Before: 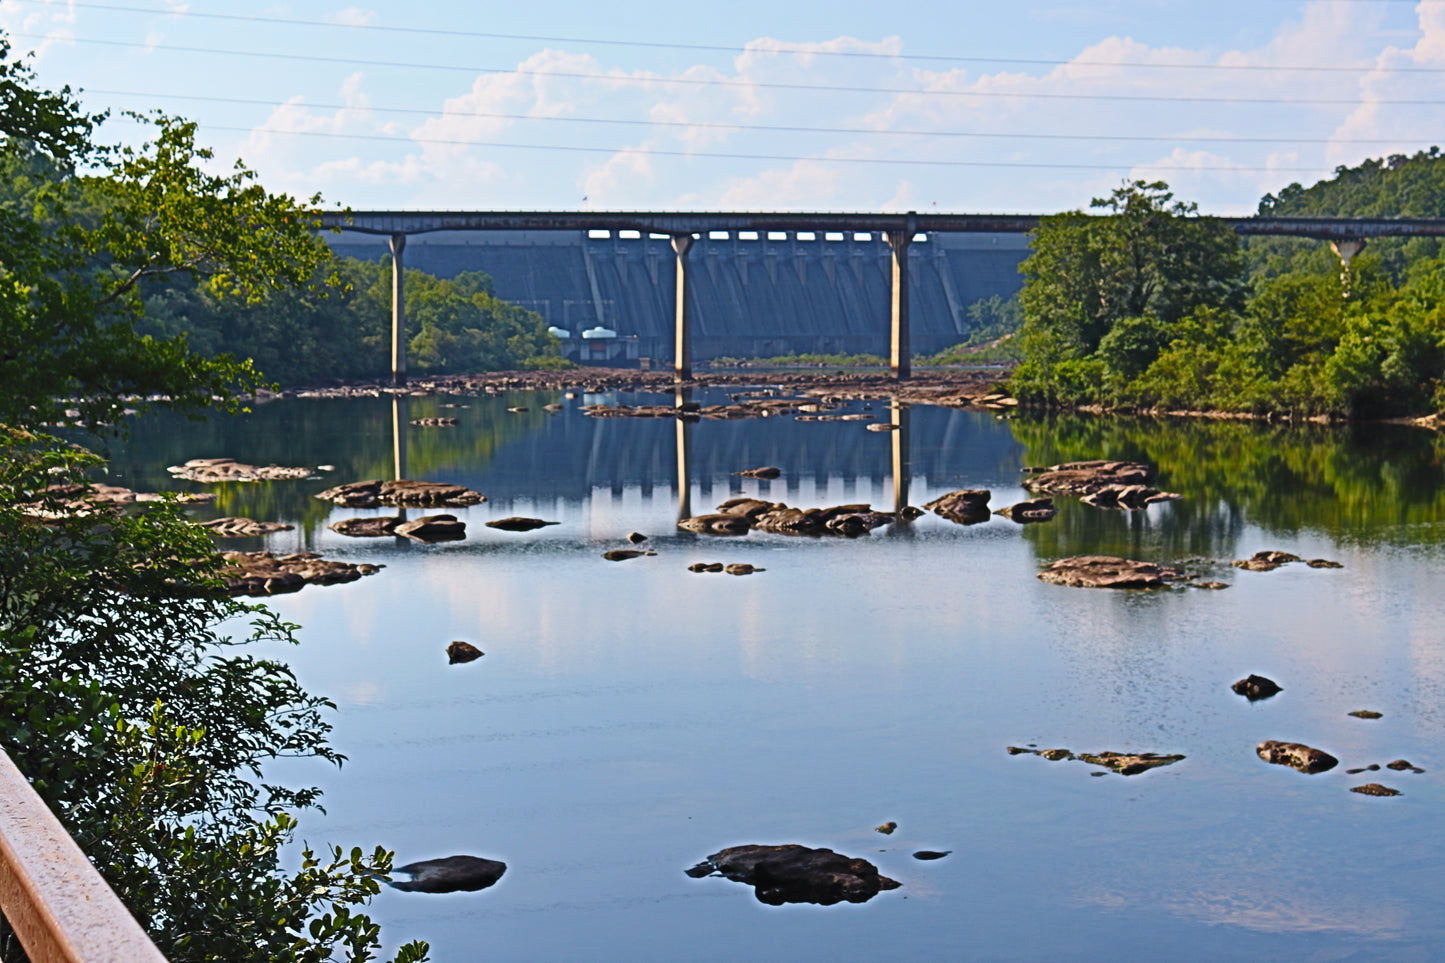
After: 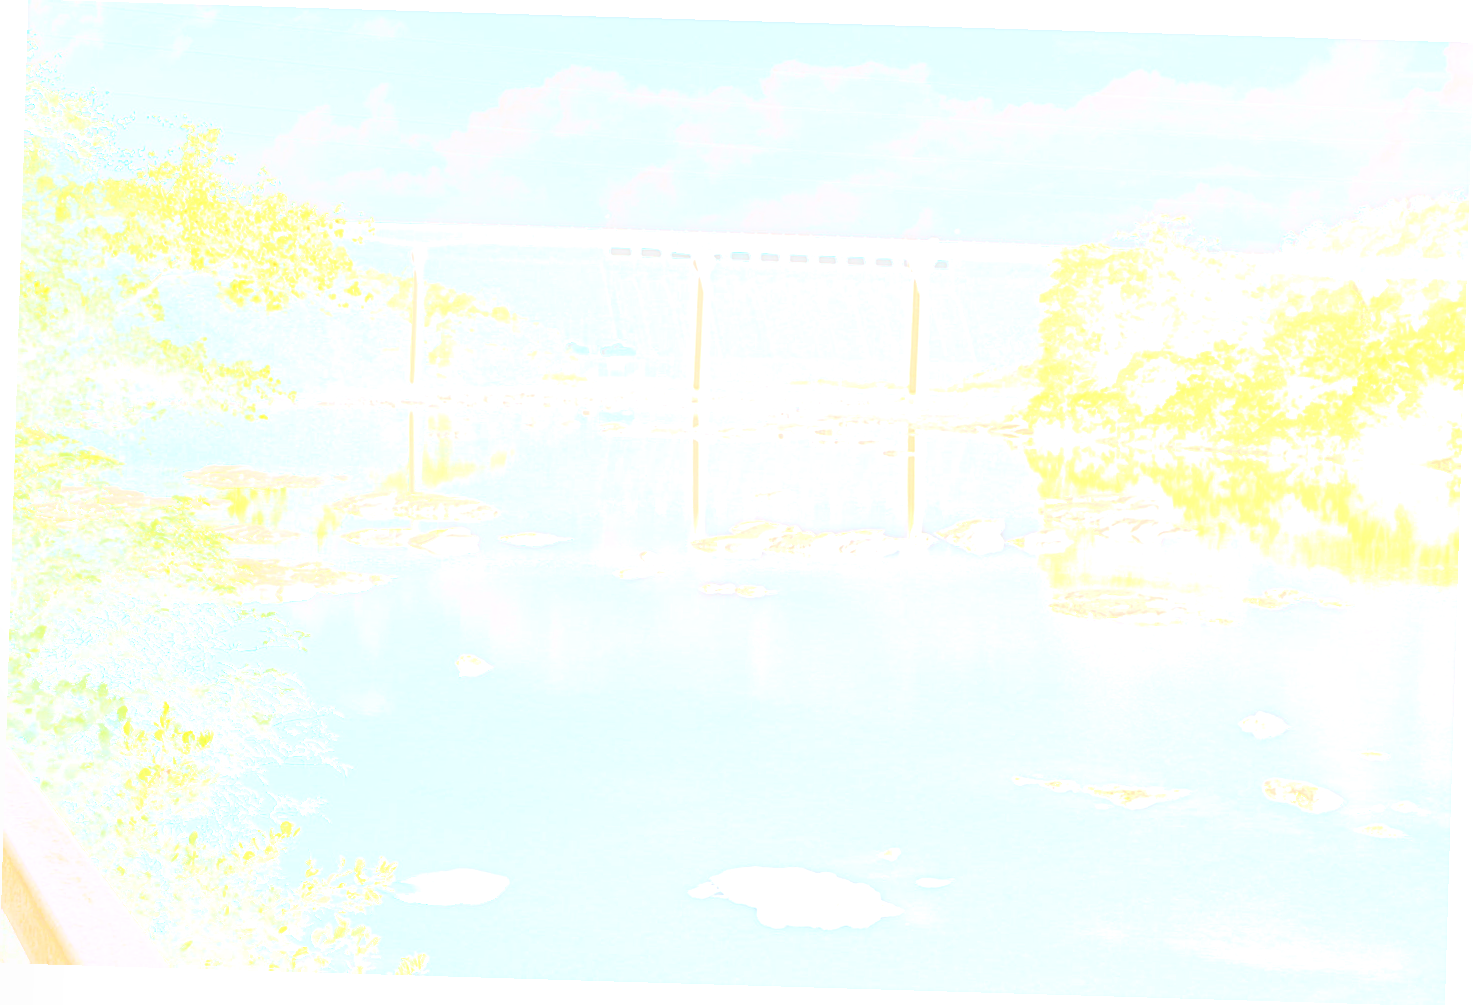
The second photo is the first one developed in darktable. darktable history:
color balance rgb: perceptual saturation grading › global saturation 20%, perceptual saturation grading › highlights -25%, perceptual saturation grading › shadows 25%
bloom: size 85%, threshold 5%, strength 85%
exposure: exposure 0.6 EV, compensate highlight preservation false
rotate and perspective: rotation 1.72°, automatic cropping off
local contrast: mode bilateral grid, contrast 20, coarseness 50, detail 179%, midtone range 0.2
sharpen: on, module defaults
